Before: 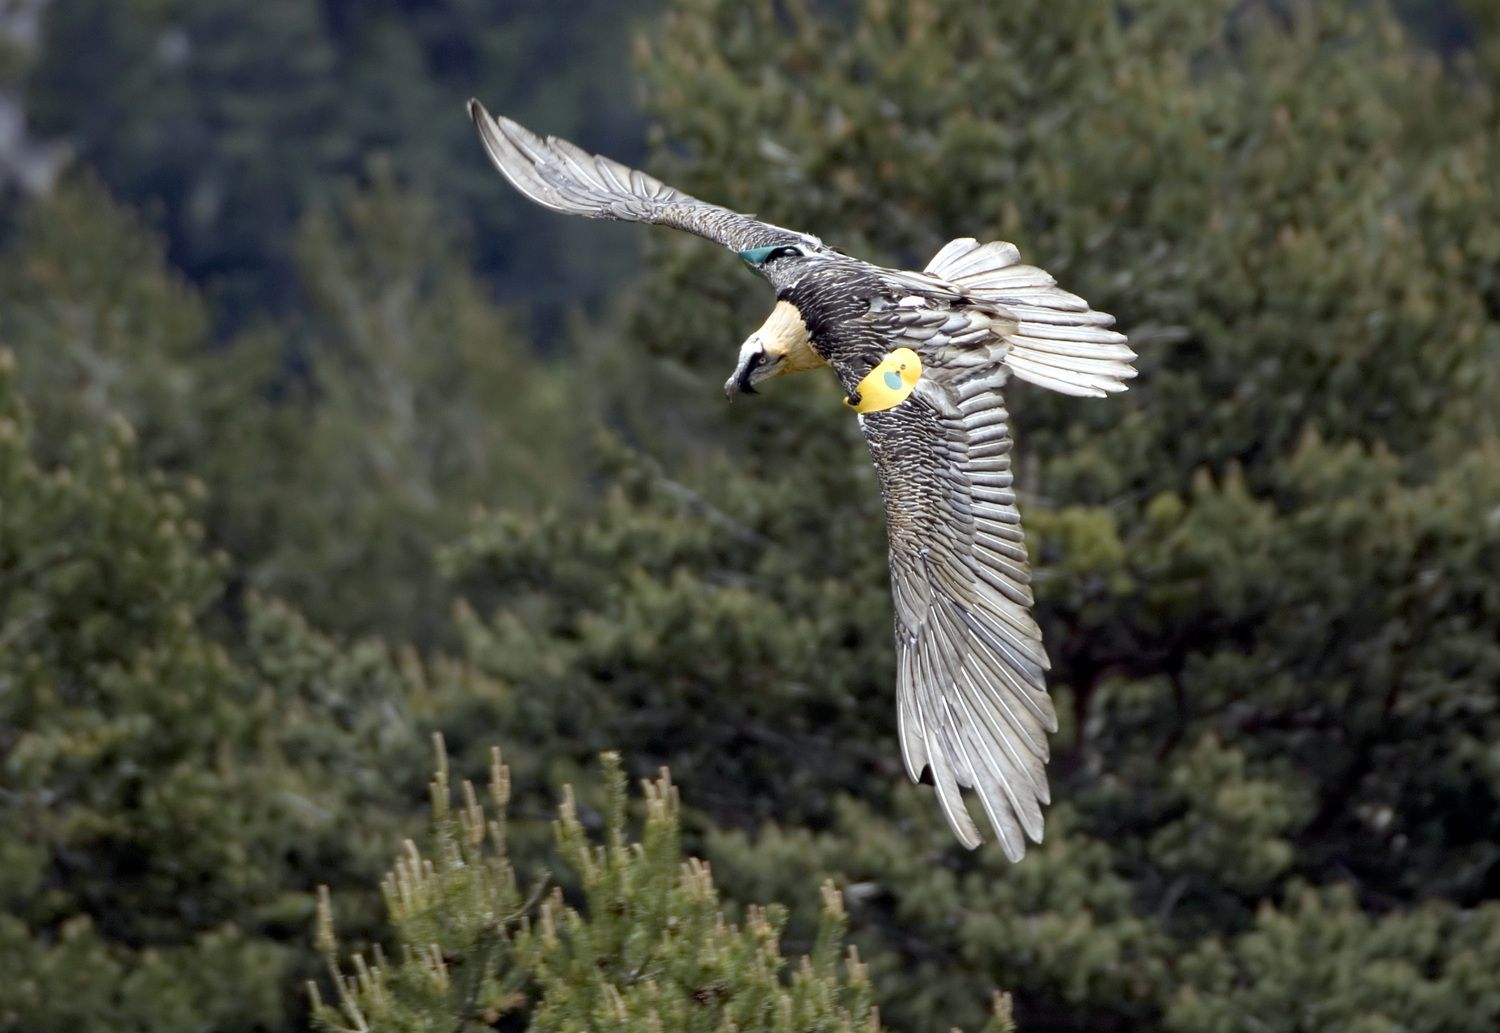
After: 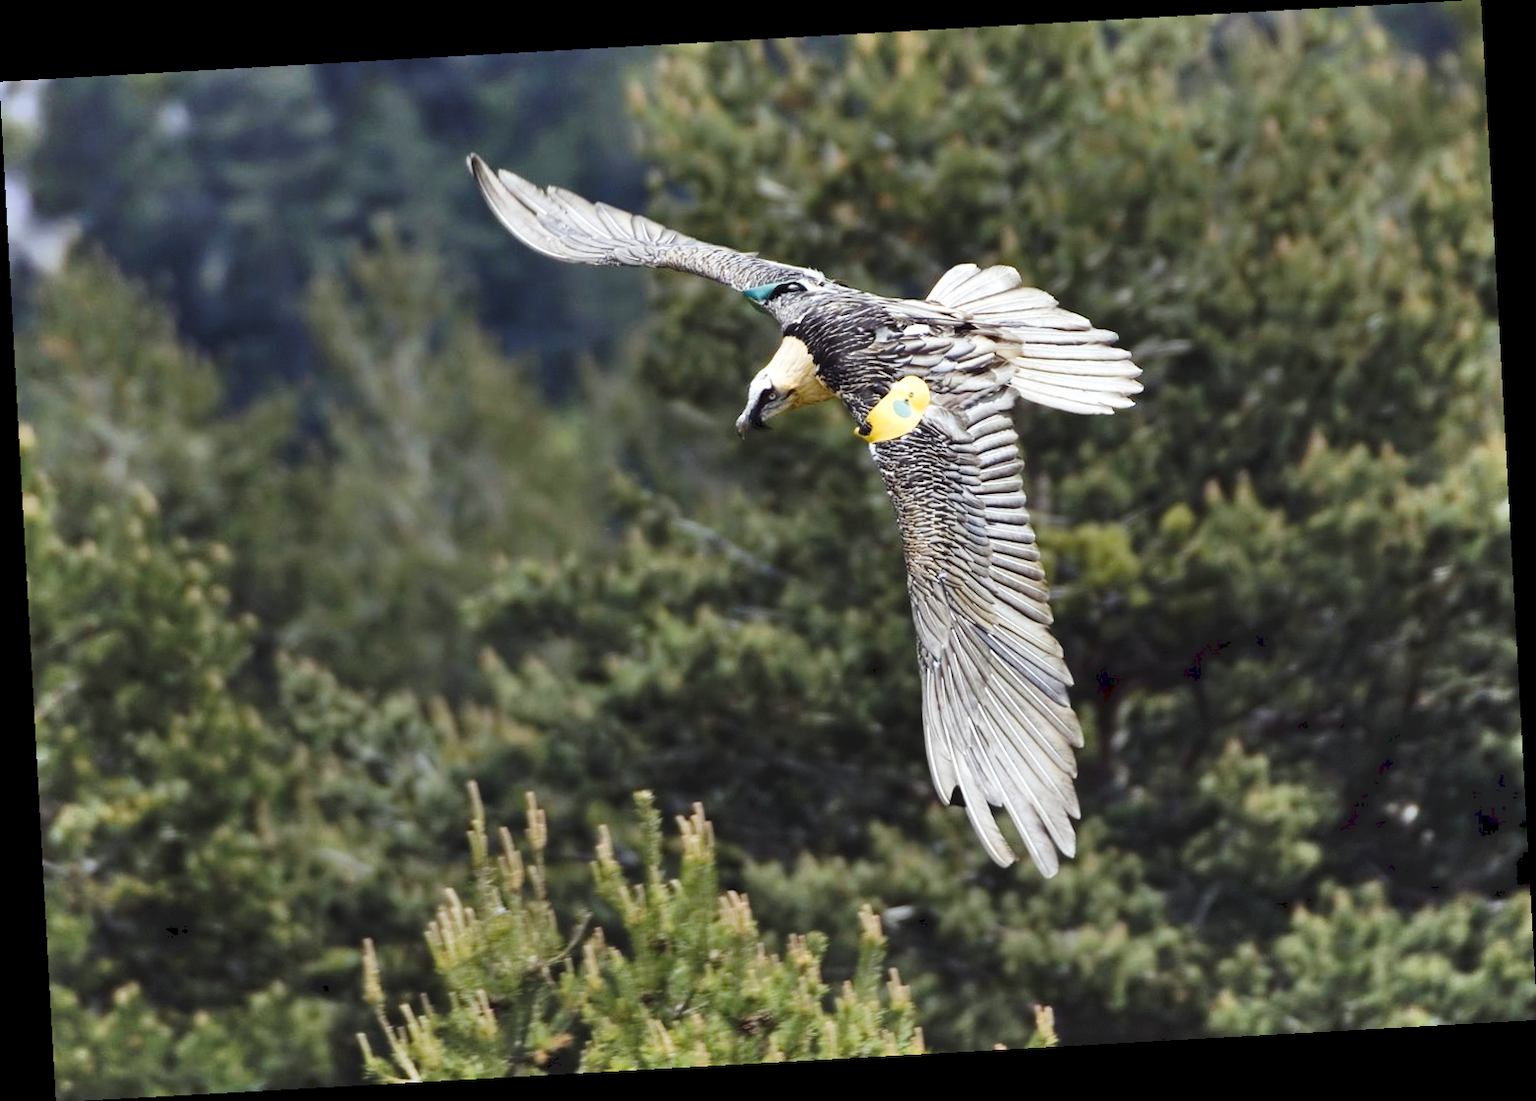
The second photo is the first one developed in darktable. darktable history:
shadows and highlights: soften with gaussian
tone curve: curves: ch0 [(0, 0) (0.003, 0.072) (0.011, 0.077) (0.025, 0.082) (0.044, 0.094) (0.069, 0.106) (0.1, 0.125) (0.136, 0.145) (0.177, 0.173) (0.224, 0.216) (0.277, 0.281) (0.335, 0.356) (0.399, 0.436) (0.468, 0.53) (0.543, 0.629) (0.623, 0.724) (0.709, 0.808) (0.801, 0.88) (0.898, 0.941) (1, 1)], preserve colors none
rotate and perspective: rotation -3.18°, automatic cropping off
